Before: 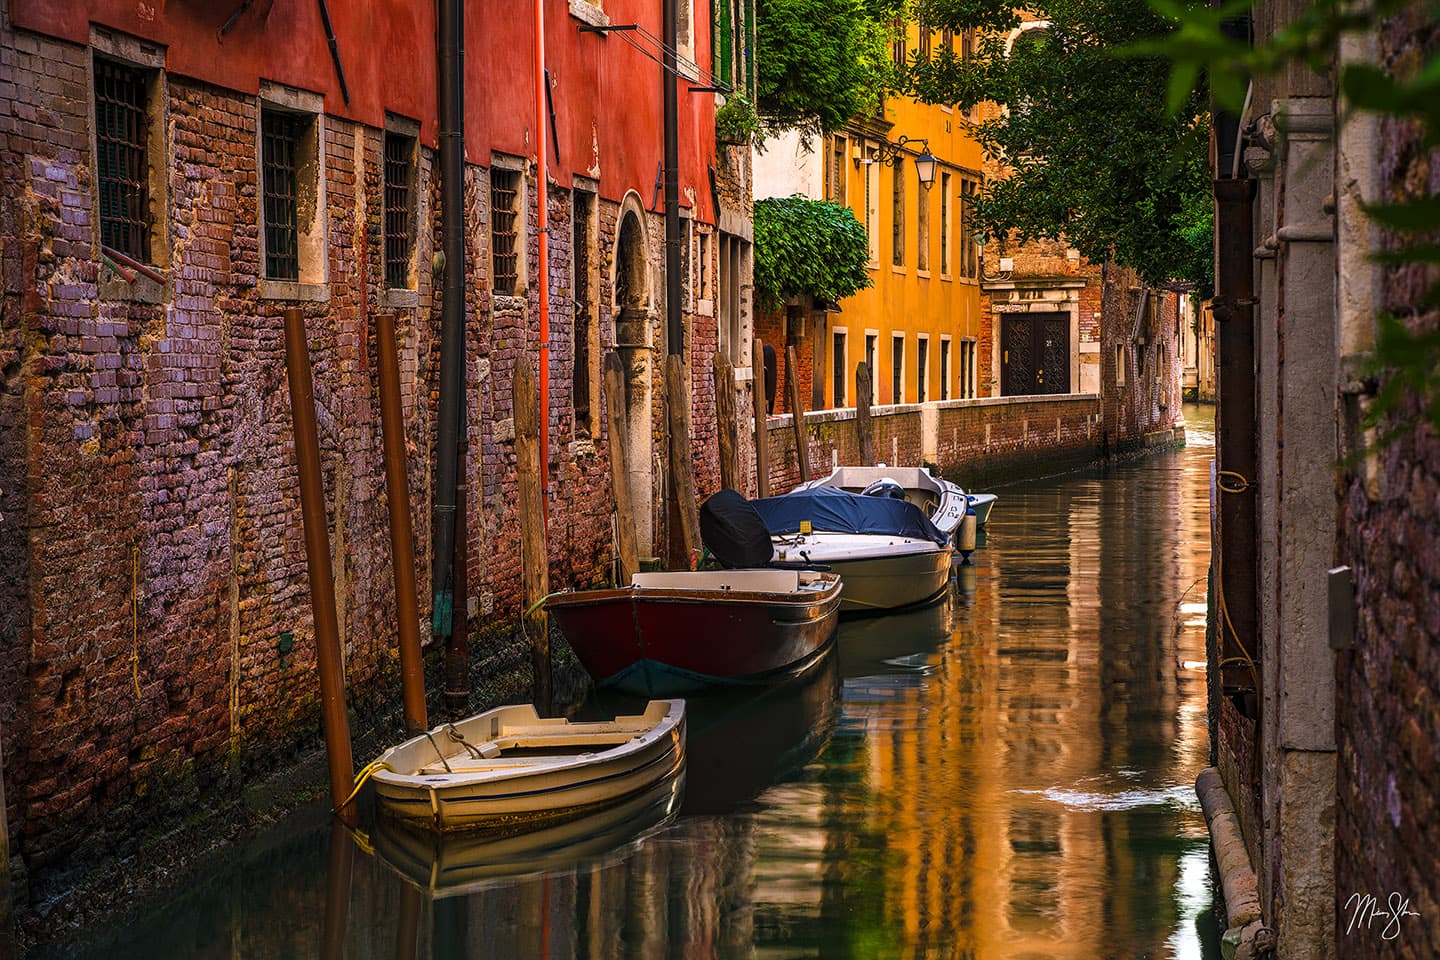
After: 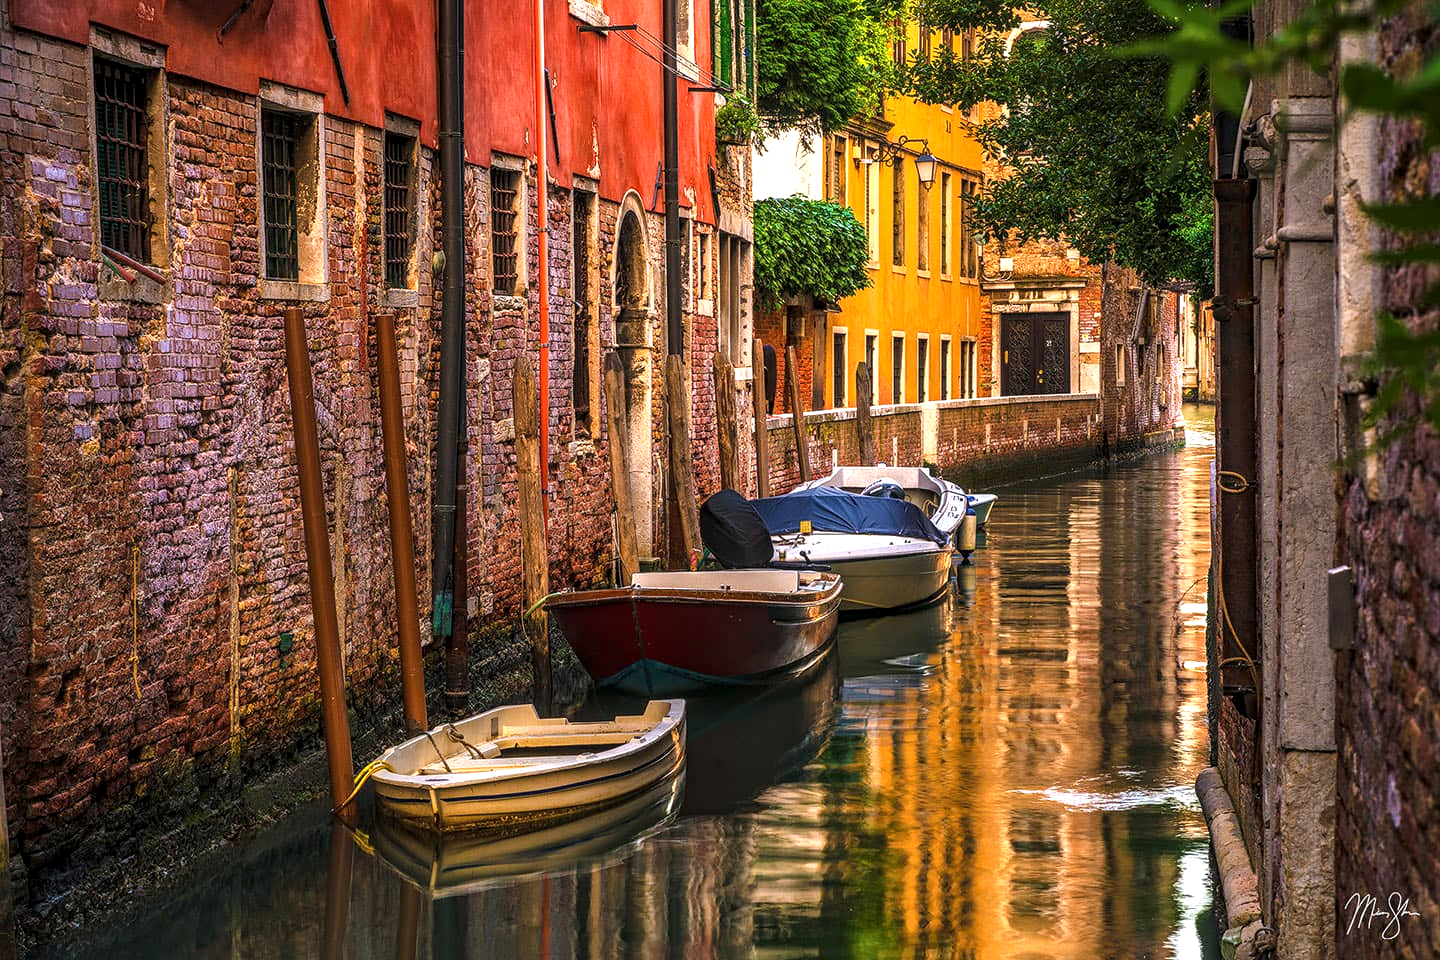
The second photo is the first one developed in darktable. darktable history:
local contrast: on, module defaults
exposure: black level correction 0, exposure 0.696 EV, compensate exposure bias true, compensate highlight preservation false
